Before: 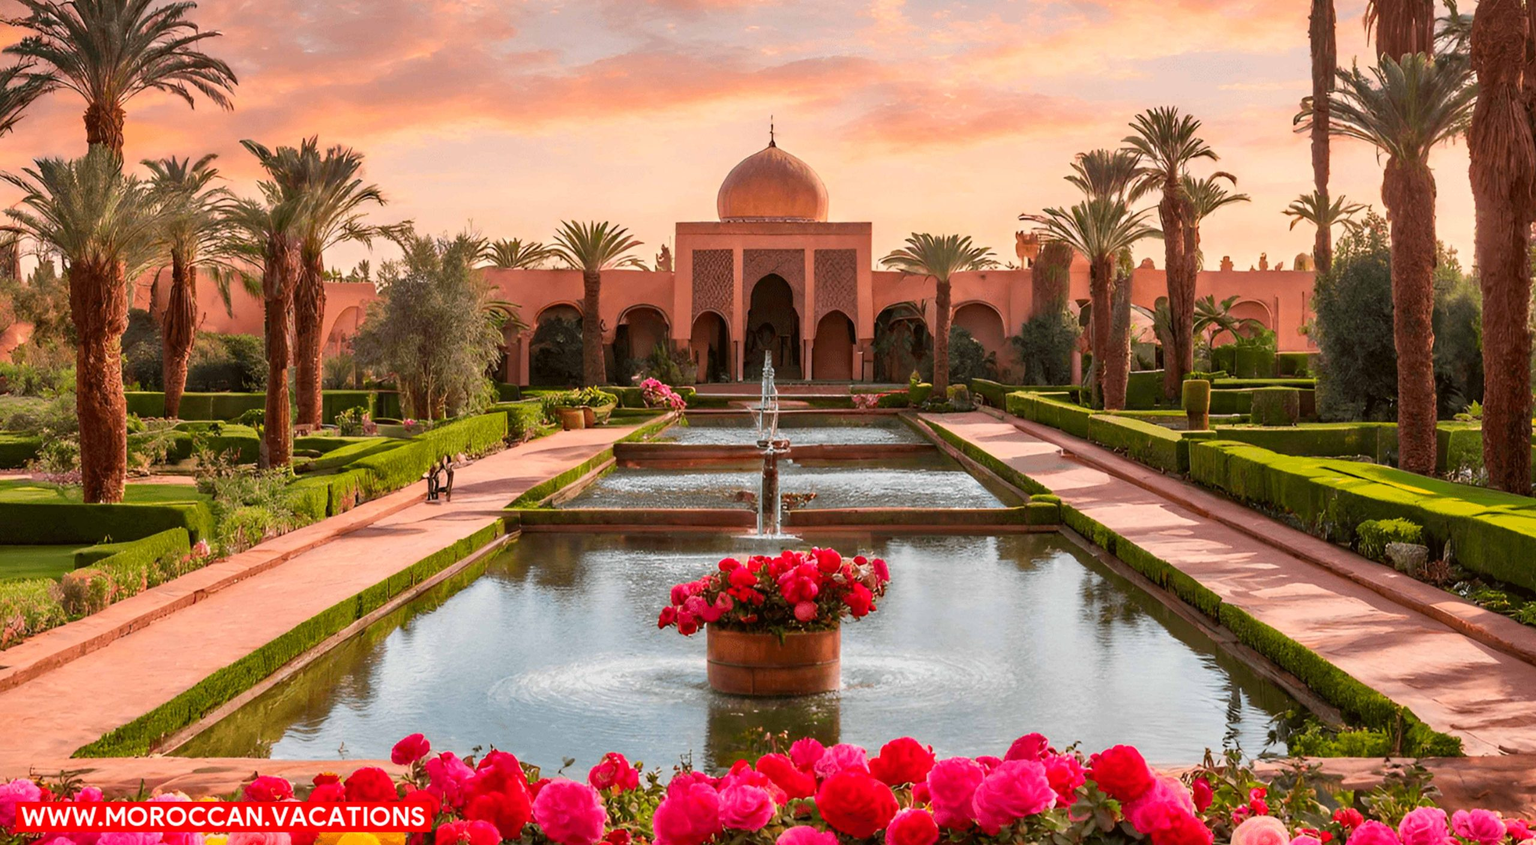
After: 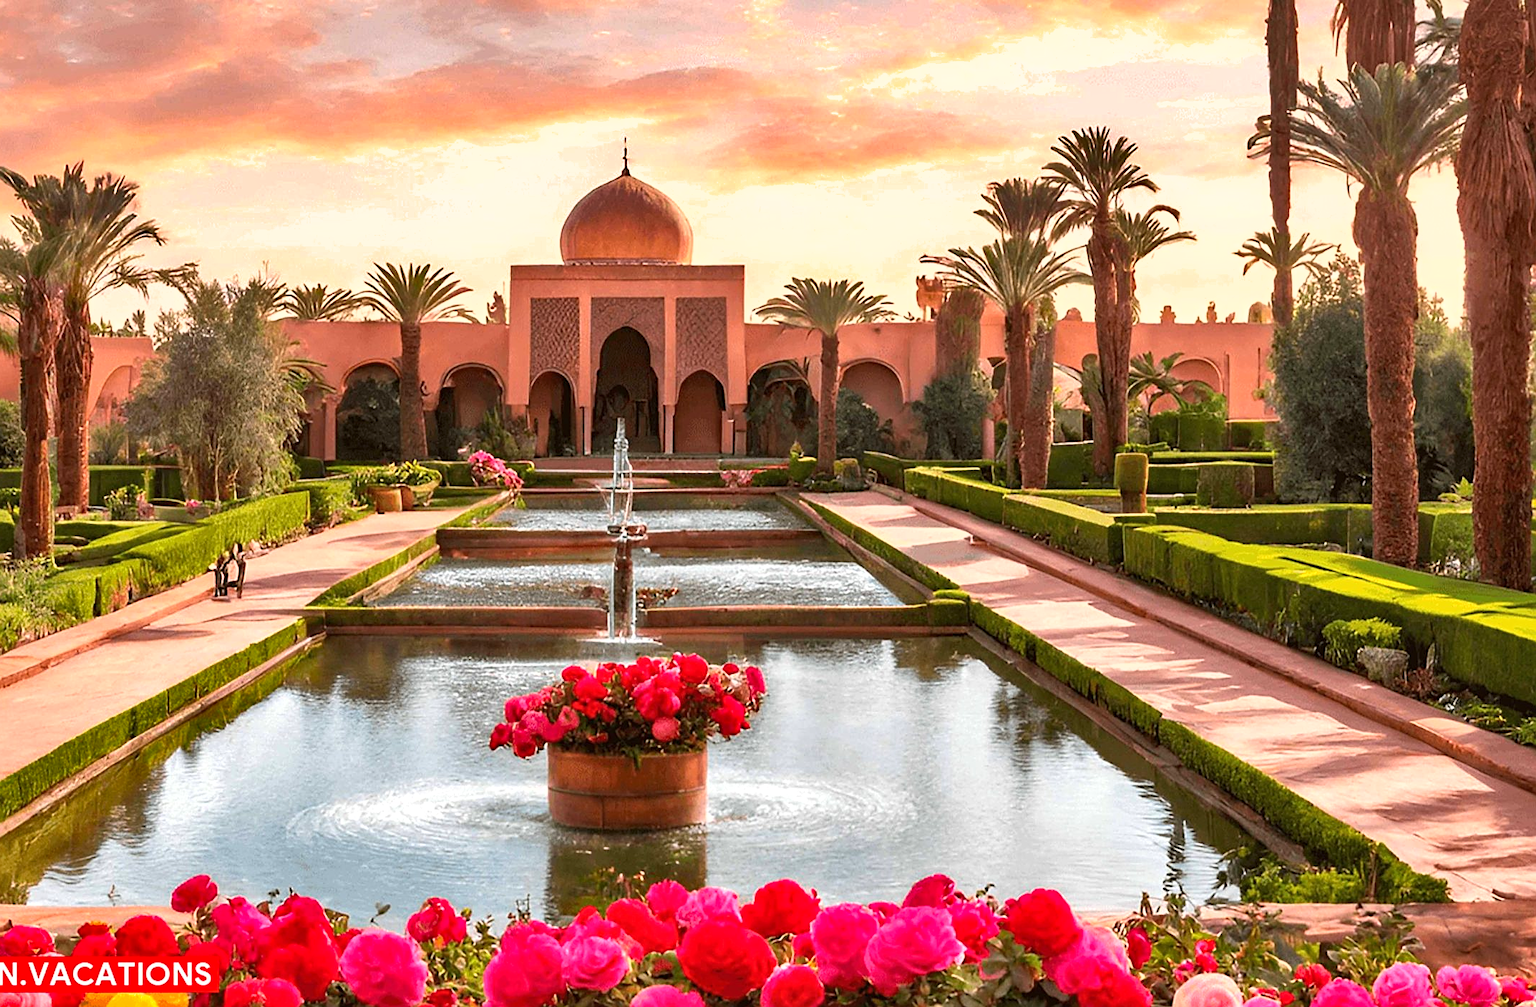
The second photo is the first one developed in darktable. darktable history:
sharpen: on, module defaults
crop: left 16.145%
exposure: black level correction 0, exposure 0.5 EV, compensate exposure bias true, compensate highlight preservation false
shadows and highlights: low approximation 0.01, soften with gaussian
